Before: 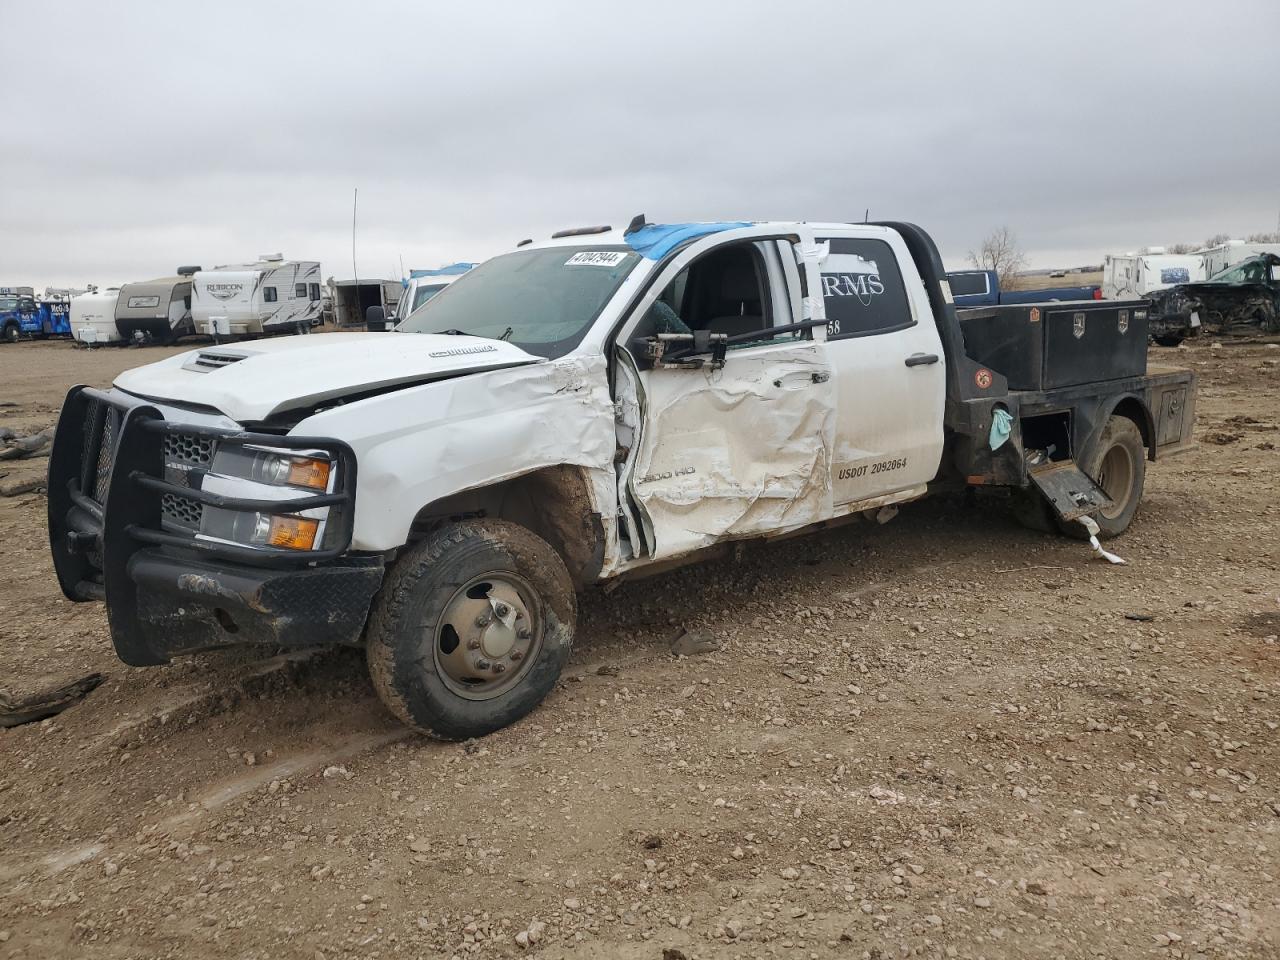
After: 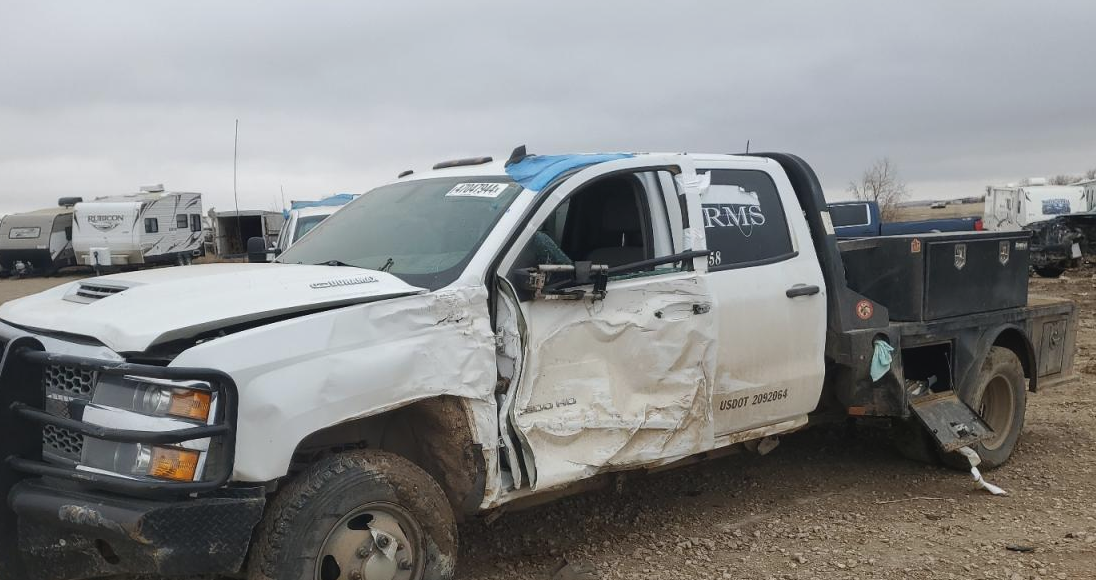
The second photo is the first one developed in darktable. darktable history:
bloom: size 9%, threshold 100%, strength 7%
color zones: curves: ch2 [(0, 0.5) (0.143, 0.5) (0.286, 0.489) (0.415, 0.421) (0.571, 0.5) (0.714, 0.5) (0.857, 0.5) (1, 0.5)]
contrast brightness saturation: contrast -0.08, brightness -0.04, saturation -0.11
crop and rotate: left 9.345%, top 7.22%, right 4.982%, bottom 32.331%
